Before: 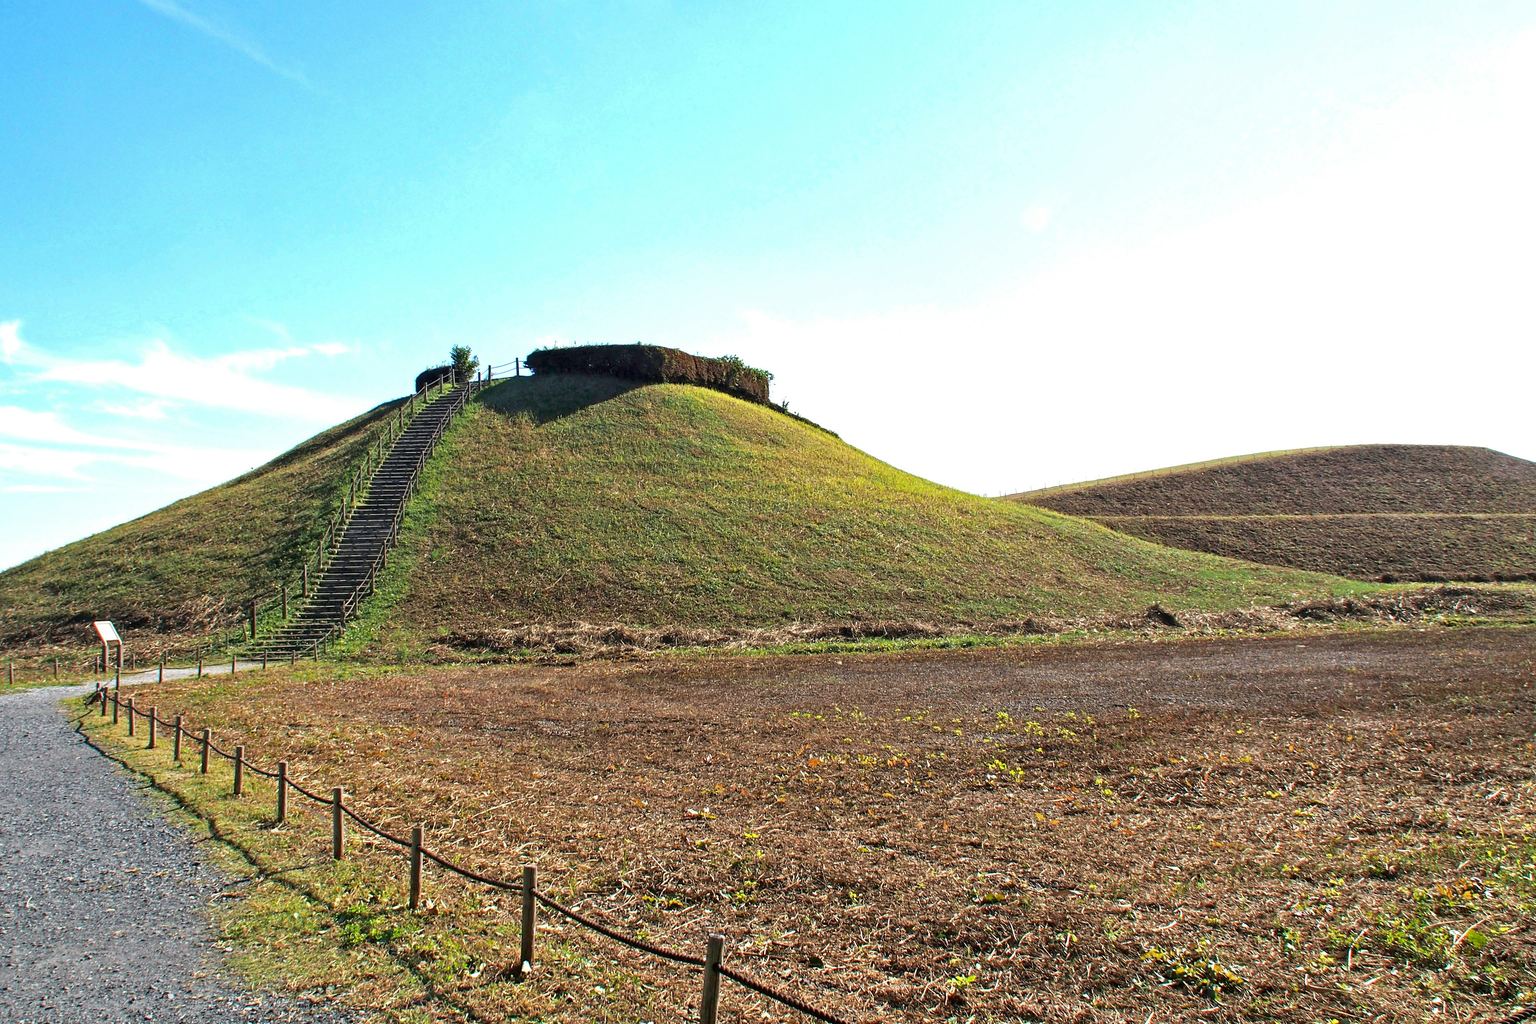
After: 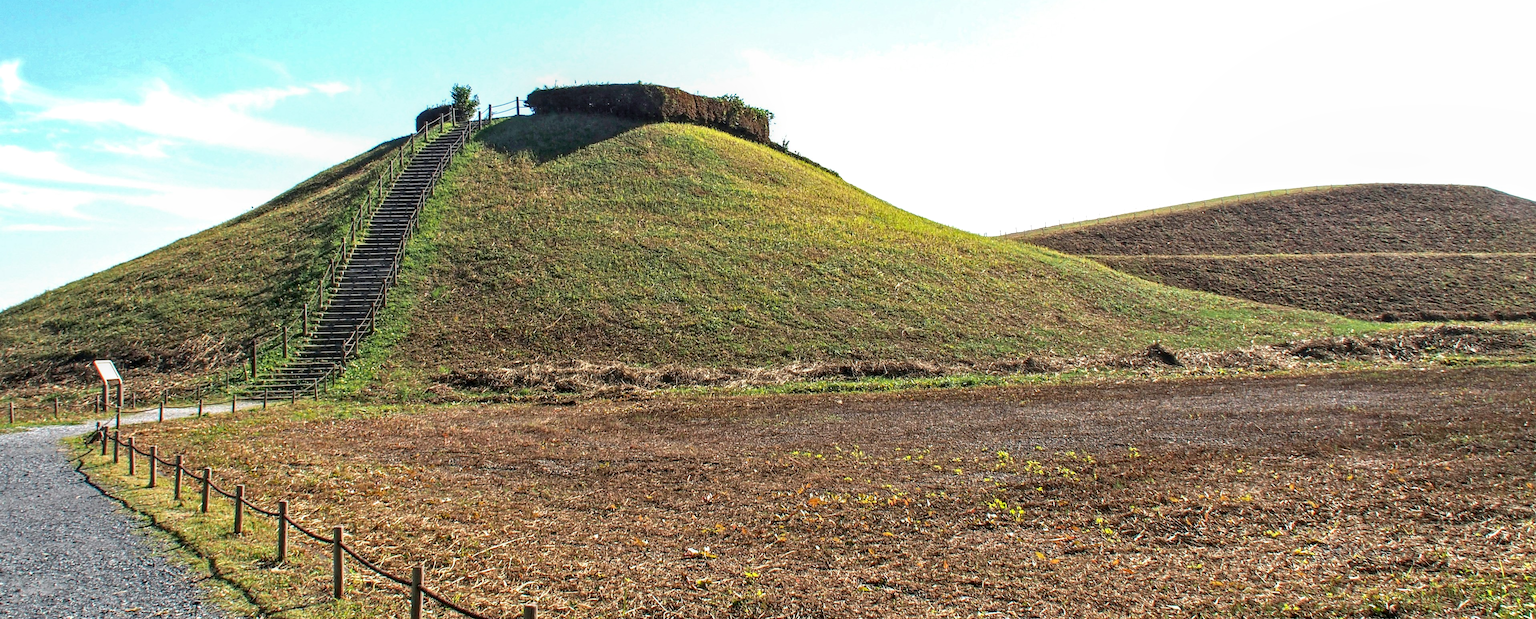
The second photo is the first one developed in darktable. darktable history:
local contrast: on, module defaults
crop and rotate: top 25.541%, bottom 13.941%
